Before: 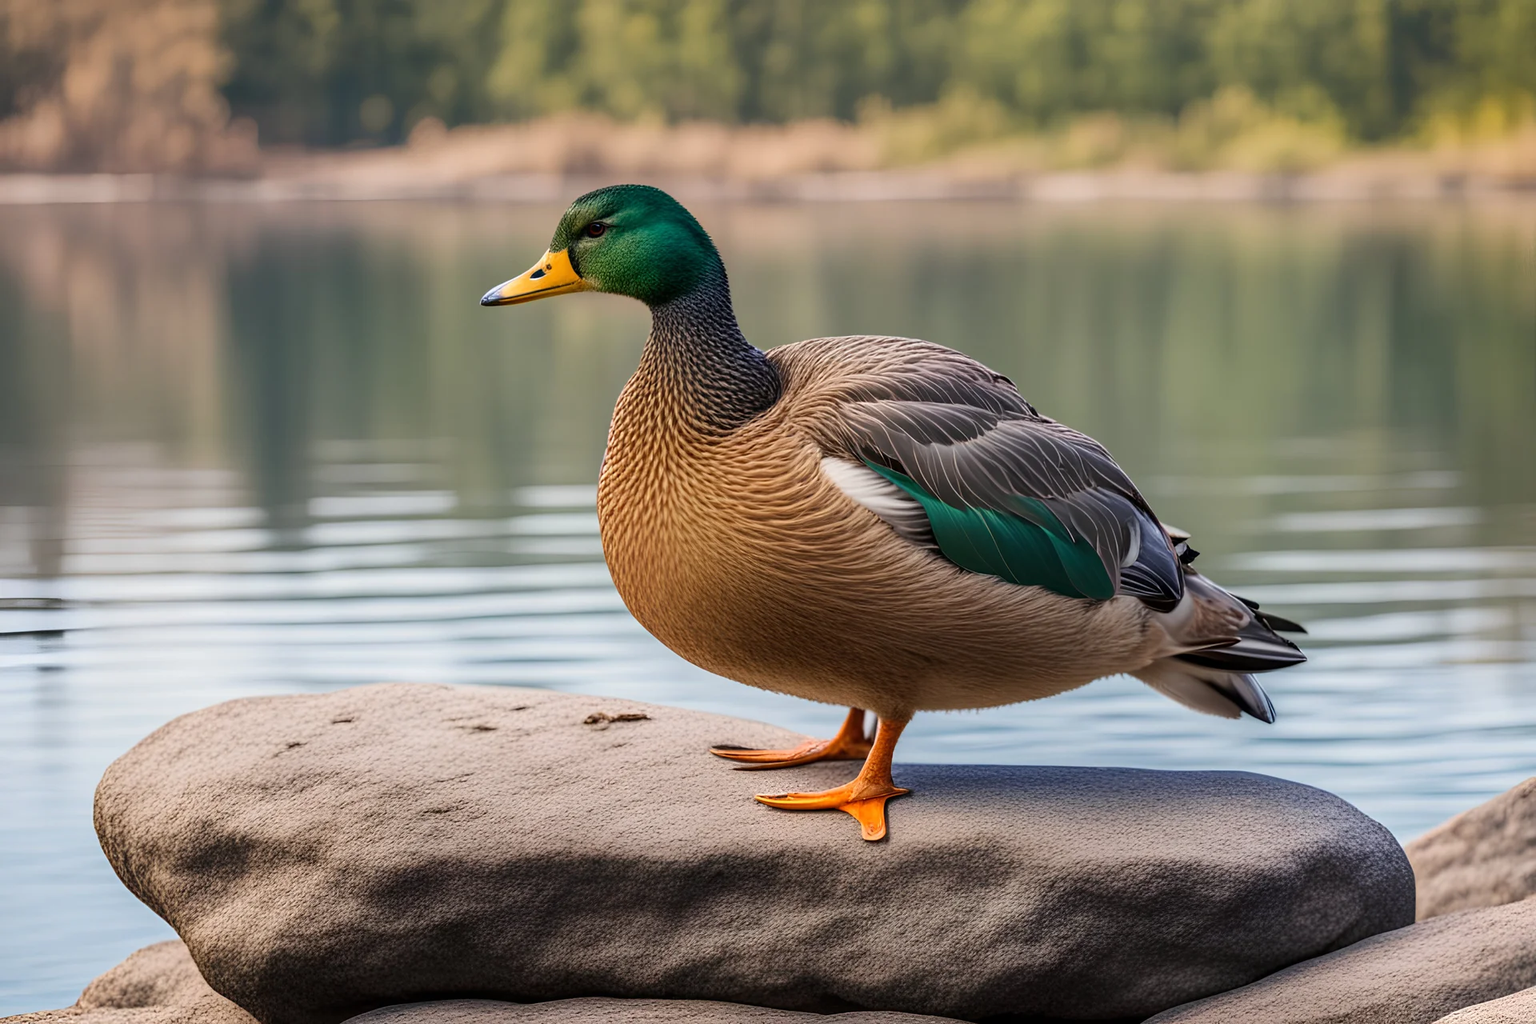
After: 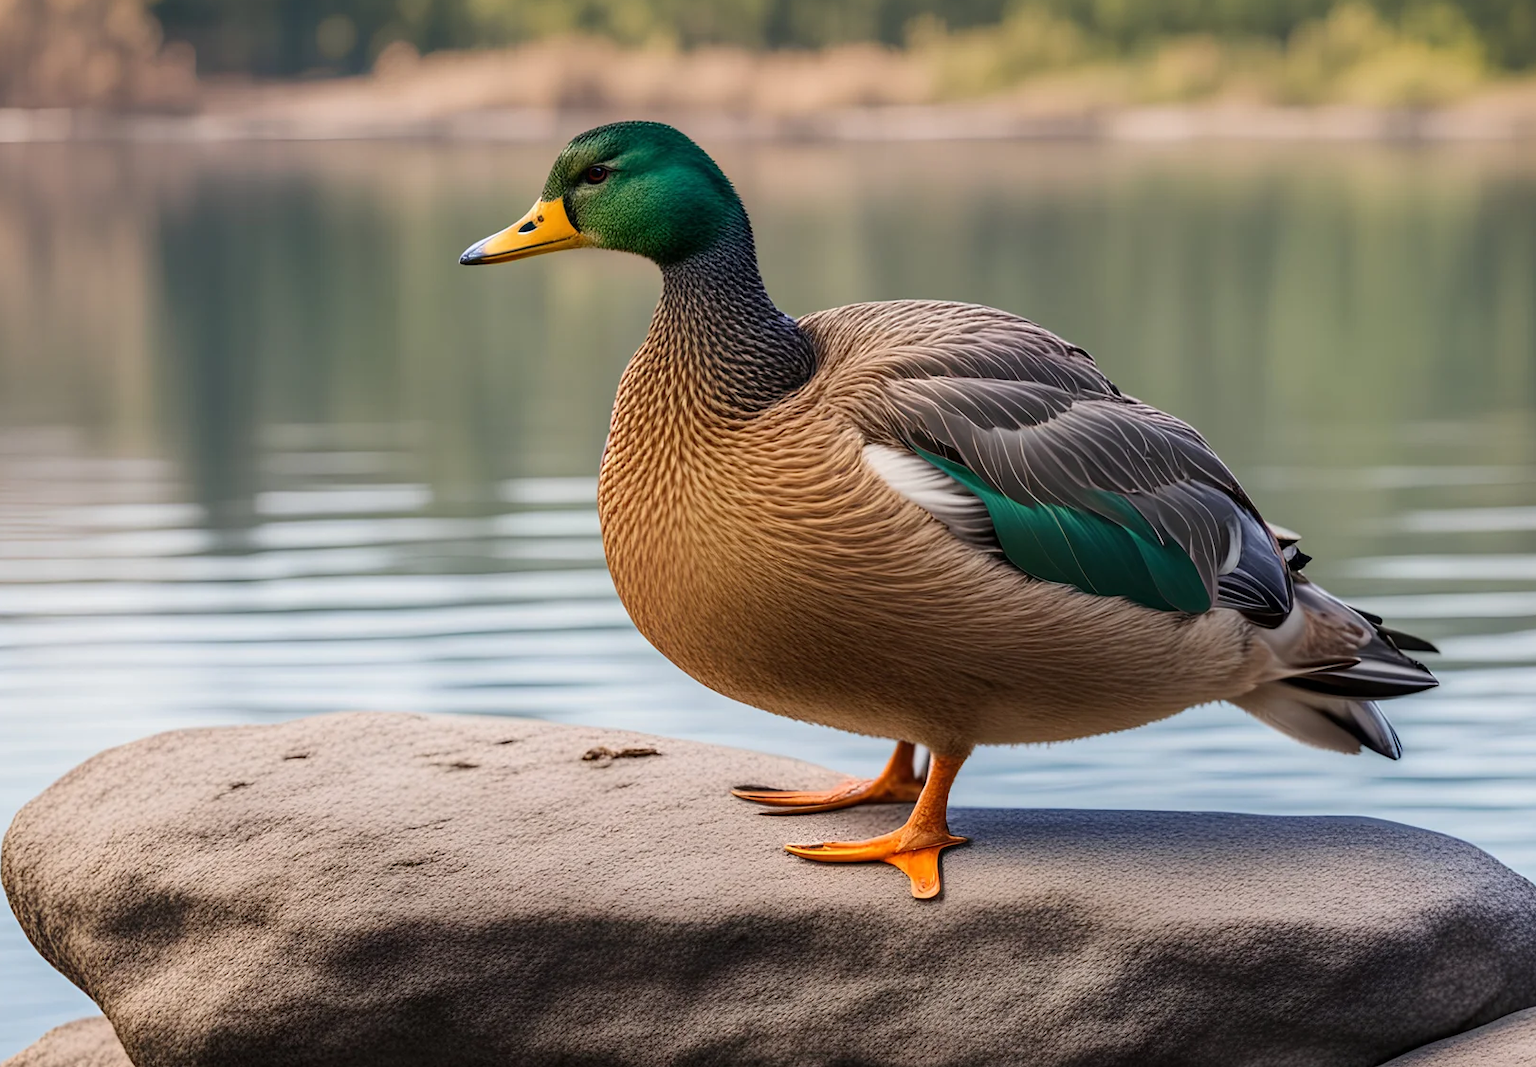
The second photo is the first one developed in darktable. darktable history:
crop: left 6.069%, top 8.081%, right 9.533%, bottom 3.903%
